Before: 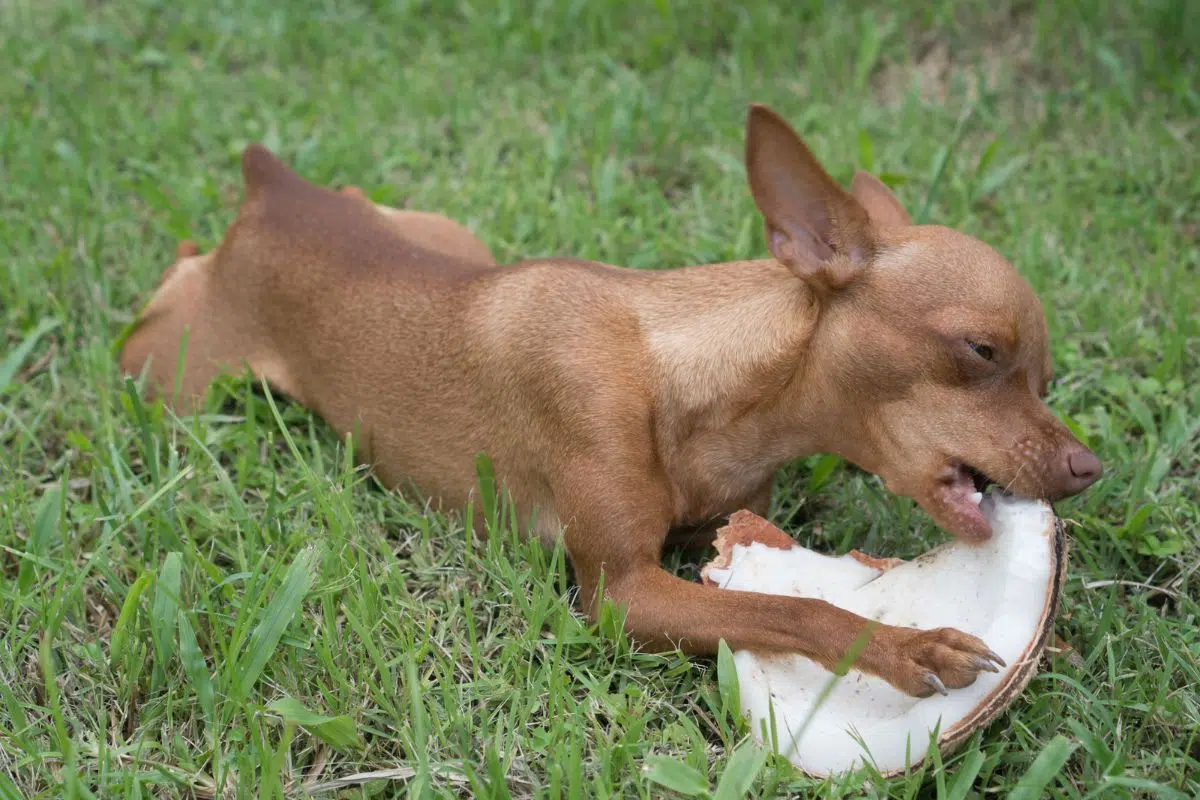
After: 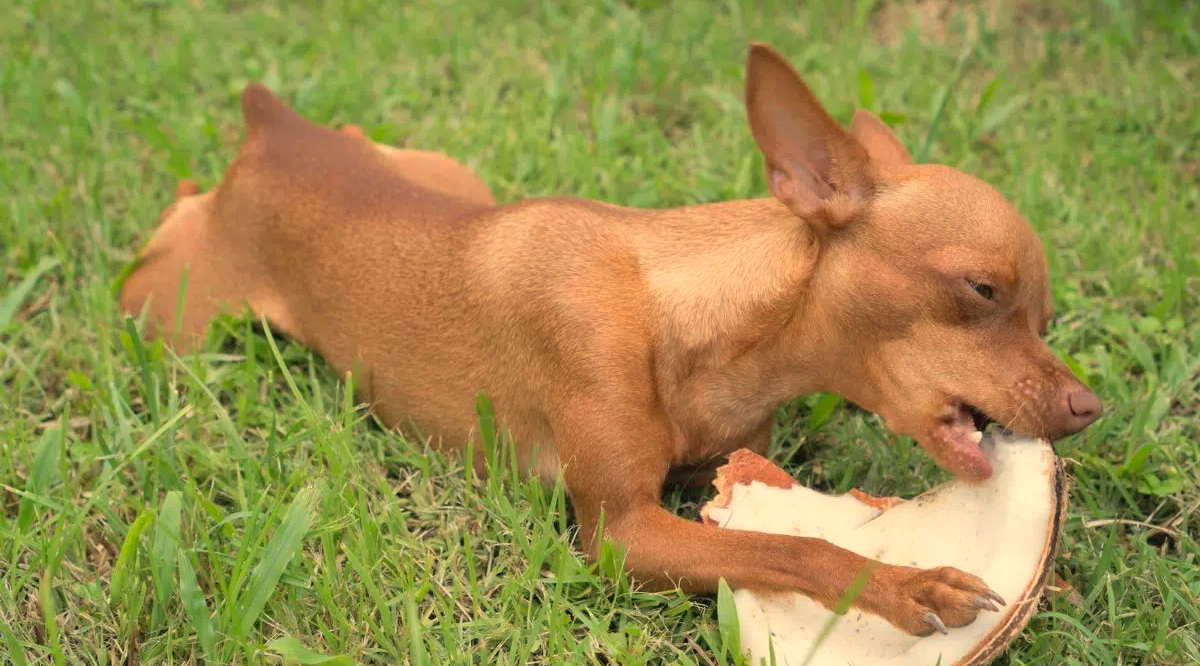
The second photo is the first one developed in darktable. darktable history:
contrast brightness saturation: brightness 0.09, saturation 0.19
crop: top 7.625%, bottom 8.027%
white balance: red 1.123, blue 0.83
